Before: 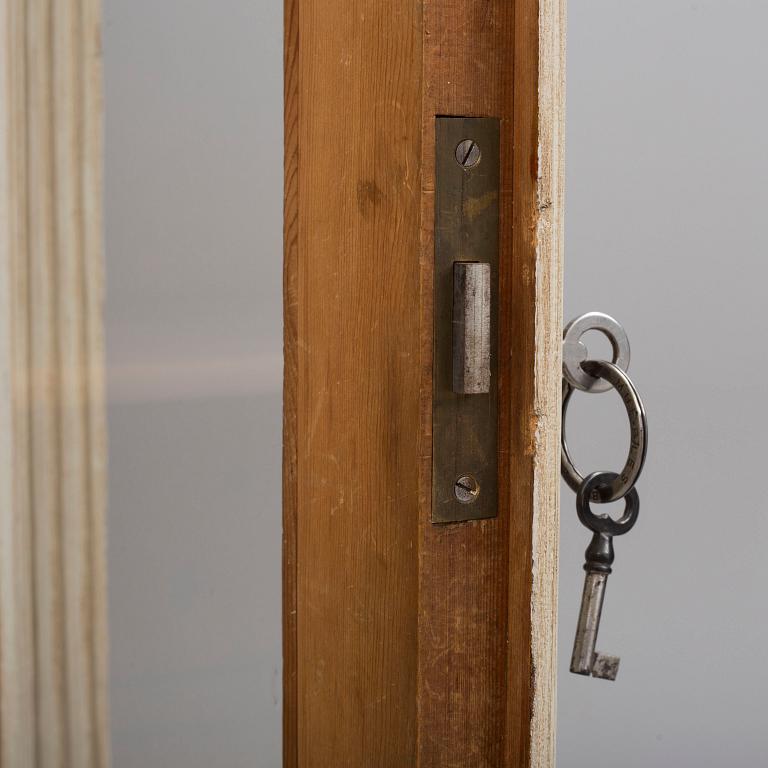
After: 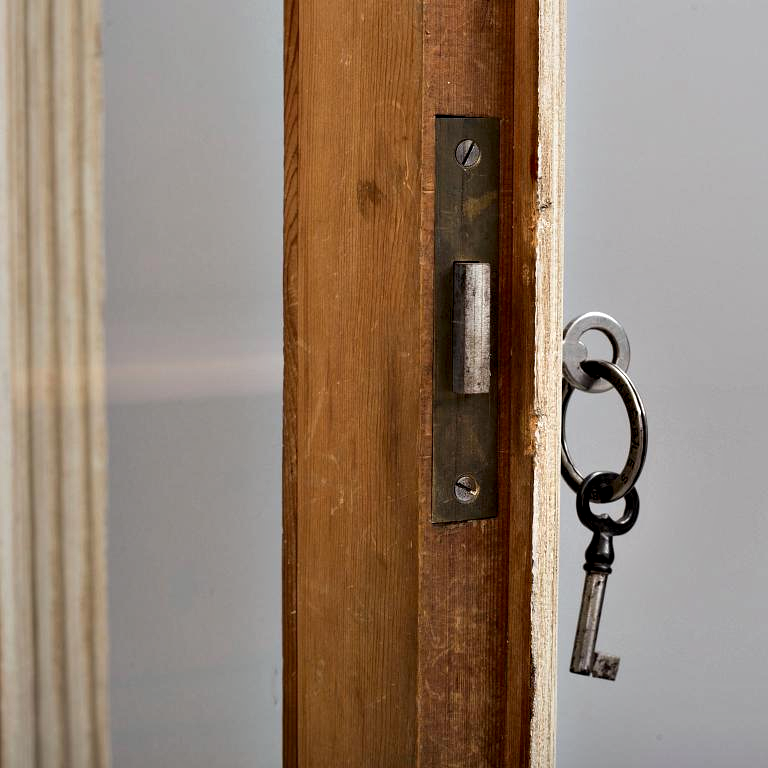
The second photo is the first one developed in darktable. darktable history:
base curve: preserve colors none
contrast equalizer: octaves 7, y [[0.6 ×6], [0.55 ×6], [0 ×6], [0 ×6], [0 ×6]]
